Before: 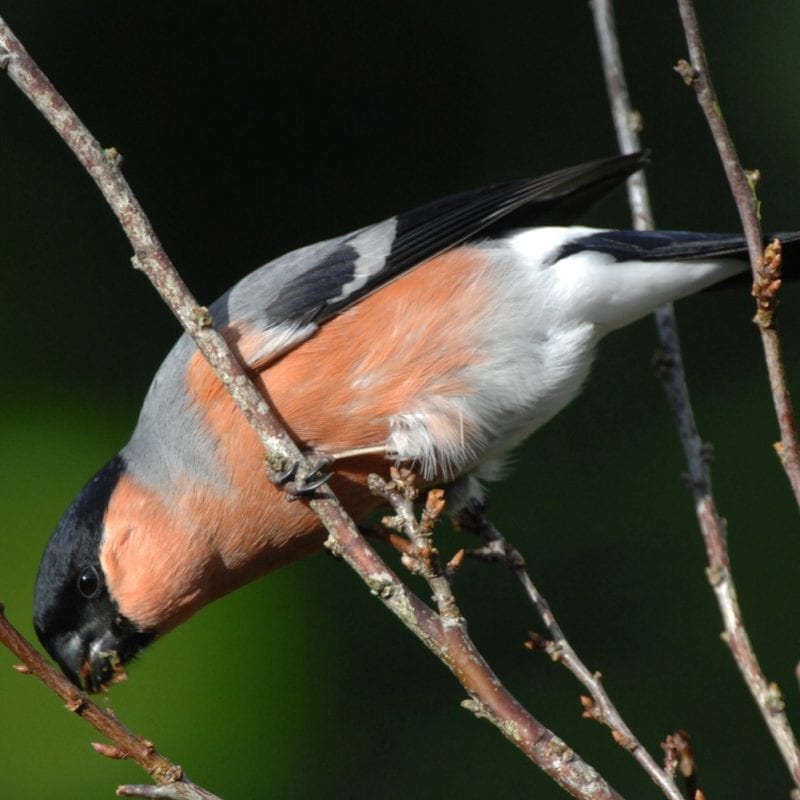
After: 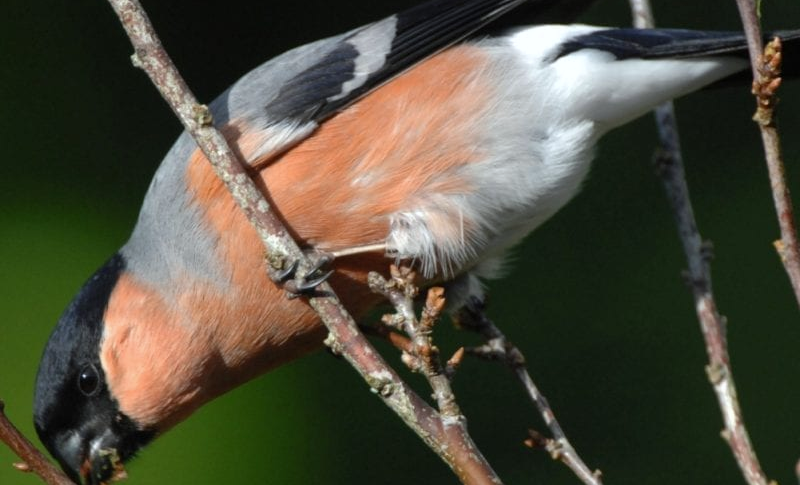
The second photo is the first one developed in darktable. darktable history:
crop and rotate: top 25.357%, bottom 13.942%
white balance: red 0.982, blue 1.018
exposure: compensate highlight preservation false
